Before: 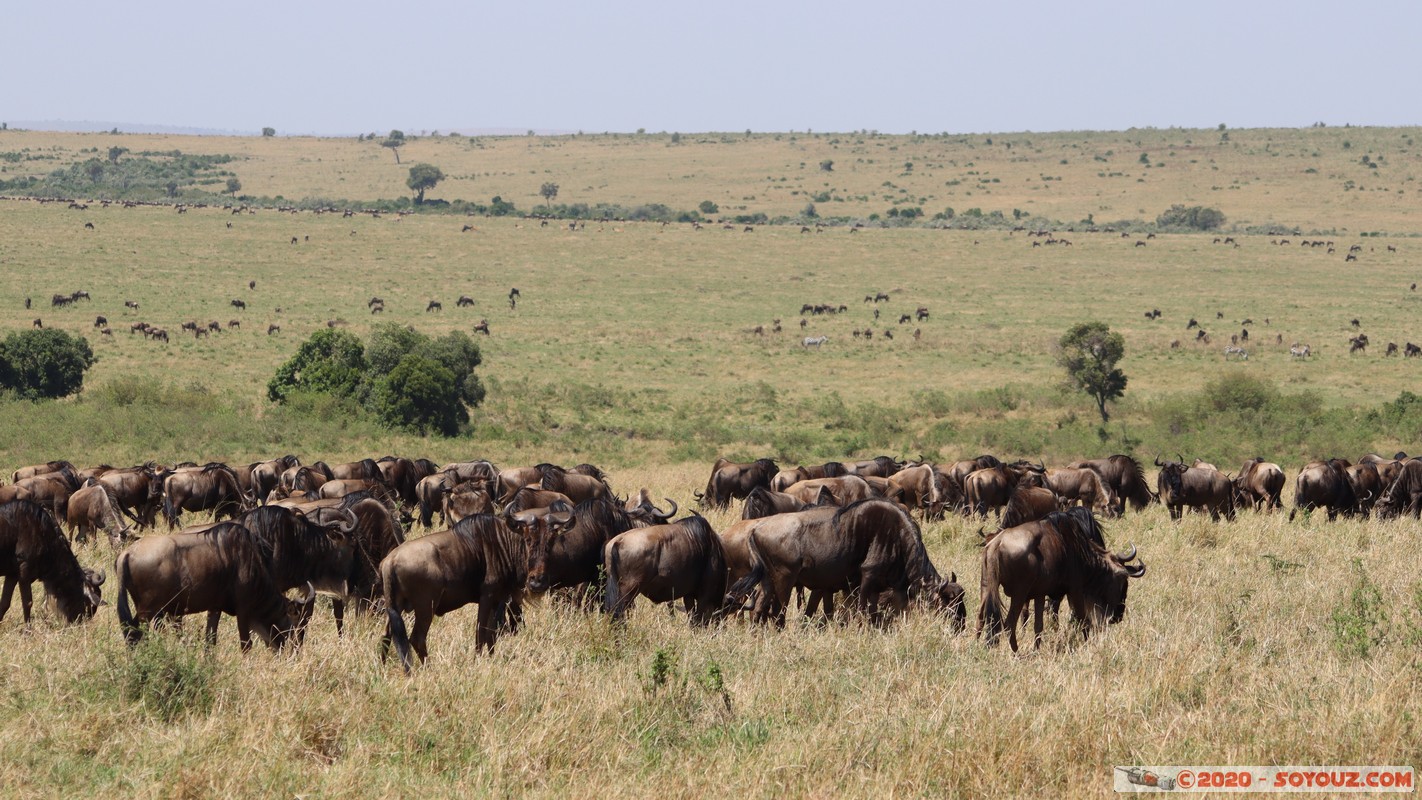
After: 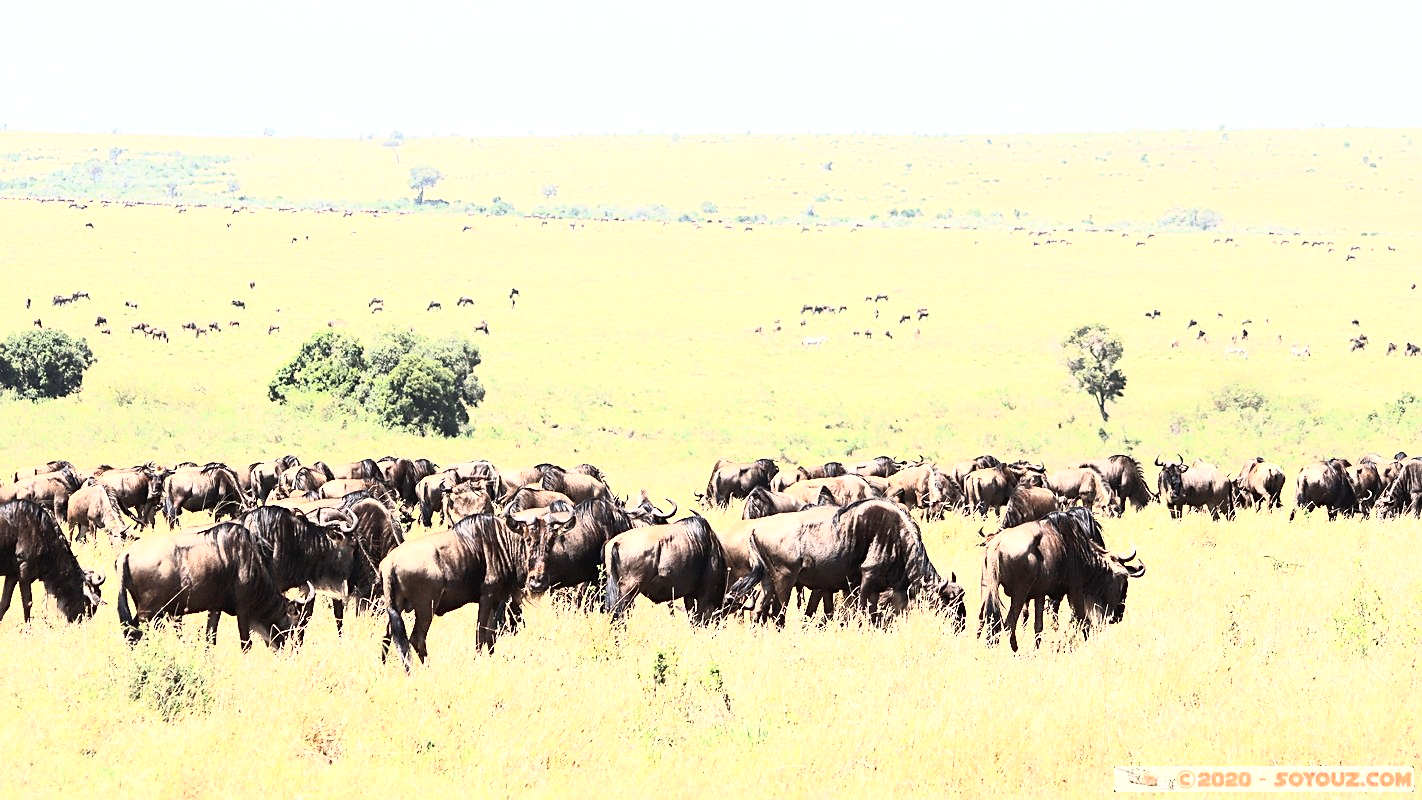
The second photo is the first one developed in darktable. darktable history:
tone equalizer: -8 EV -0.447 EV, -7 EV -0.427 EV, -6 EV -0.366 EV, -5 EV -0.255 EV, -3 EV 0.24 EV, -2 EV 0.309 EV, -1 EV 0.389 EV, +0 EV 0.431 EV, edges refinement/feathering 500, mask exposure compensation -1.57 EV, preserve details no
tone curve: curves: ch0 [(0, 0) (0.003, 0.003) (0.011, 0.011) (0.025, 0.026) (0.044, 0.045) (0.069, 0.087) (0.1, 0.141) (0.136, 0.202) (0.177, 0.271) (0.224, 0.357) (0.277, 0.461) (0.335, 0.583) (0.399, 0.685) (0.468, 0.782) (0.543, 0.867) (0.623, 0.927) (0.709, 0.96) (0.801, 0.975) (0.898, 0.987) (1, 1)], color space Lab, independent channels, preserve colors none
sharpen: on, module defaults
exposure: exposure 1.092 EV, compensate exposure bias true, compensate highlight preservation false
